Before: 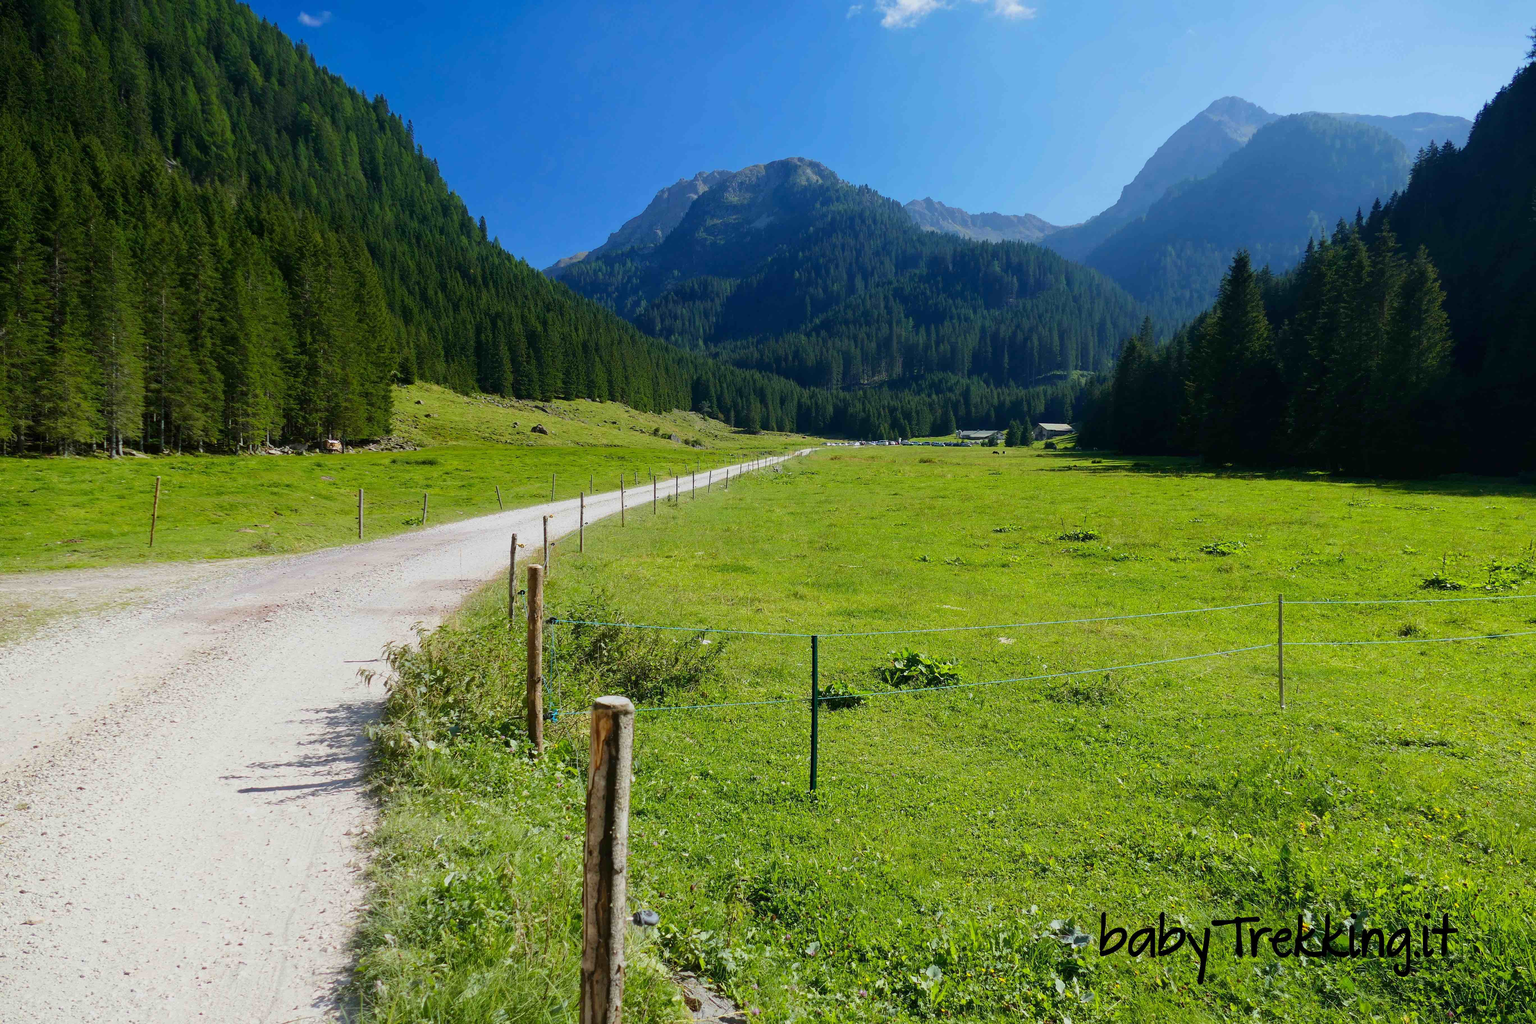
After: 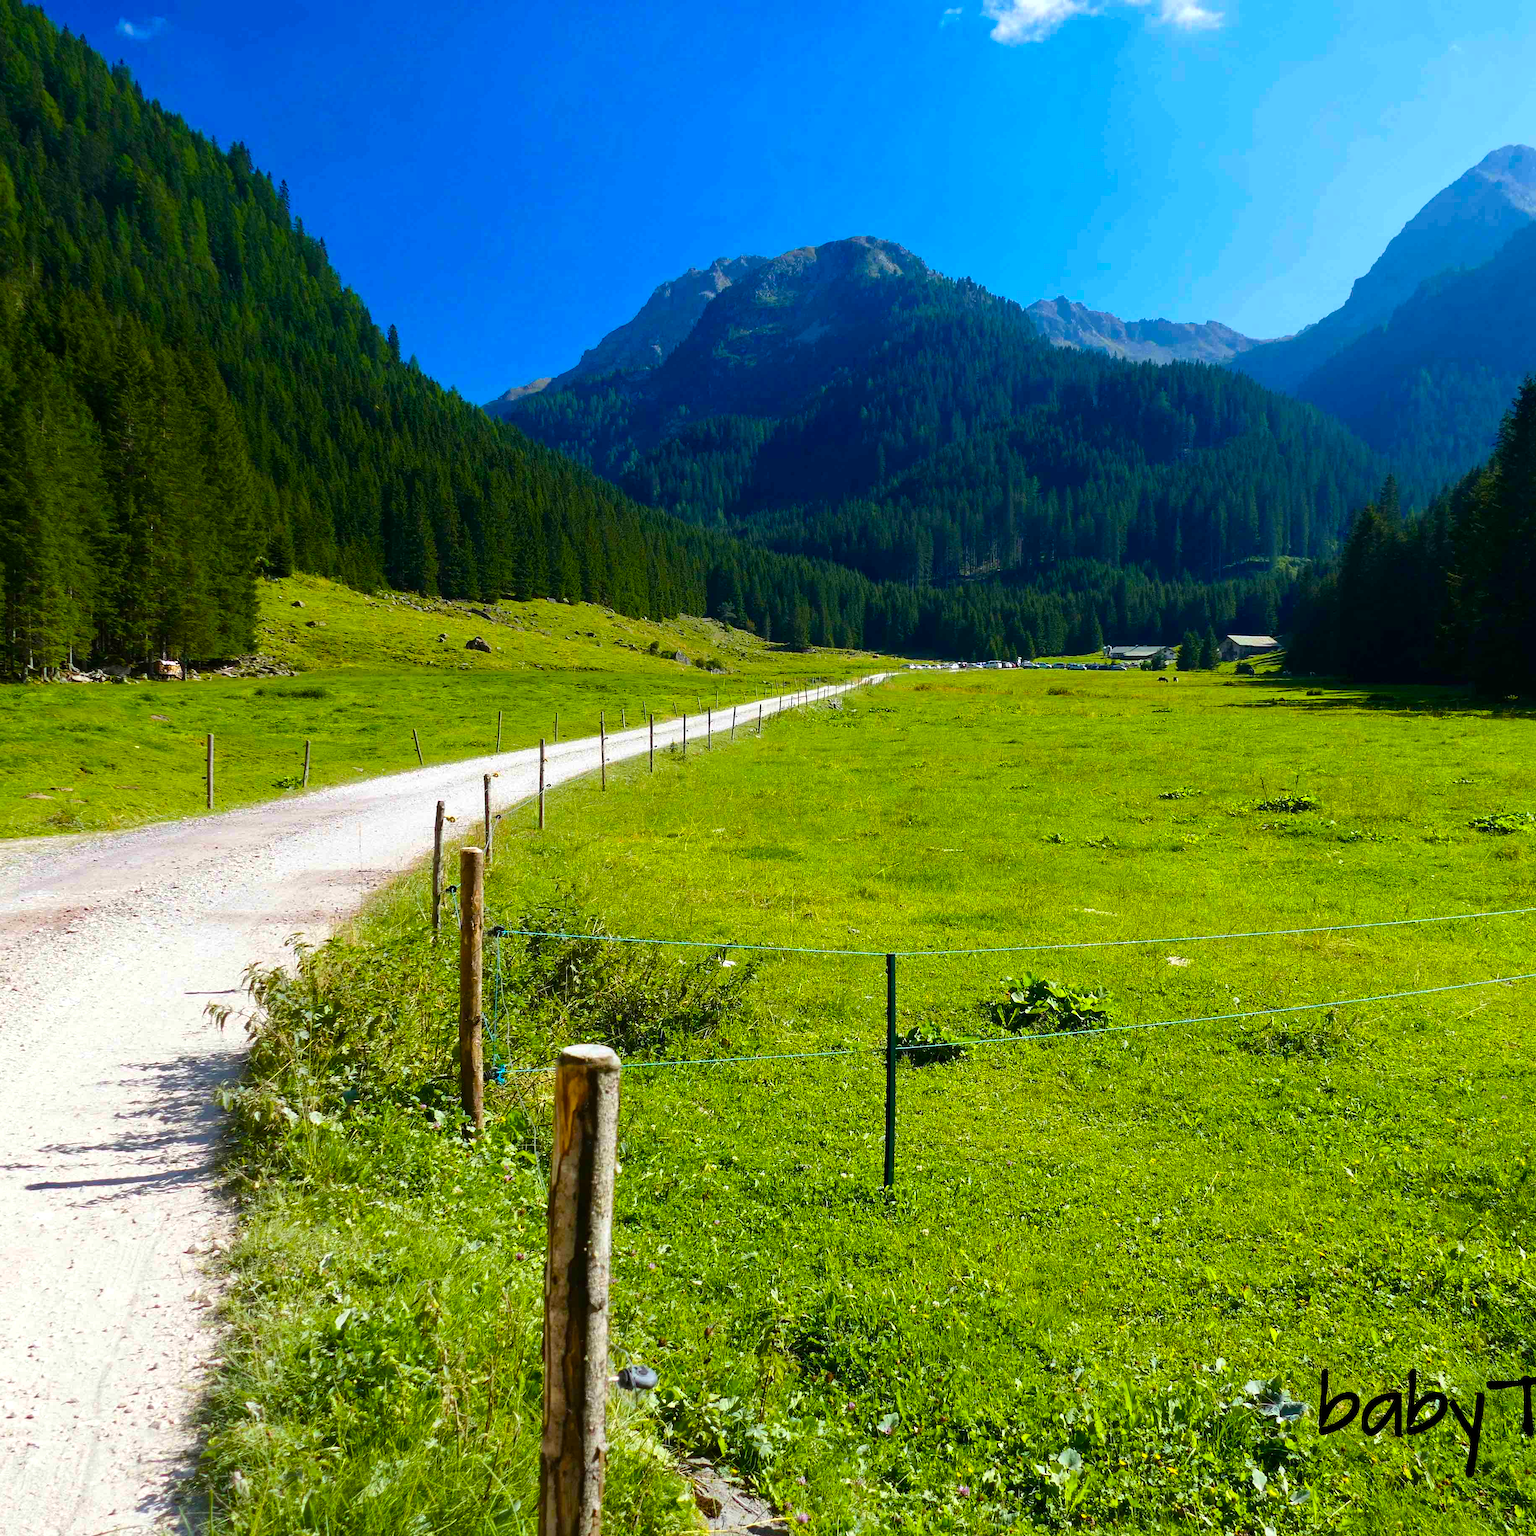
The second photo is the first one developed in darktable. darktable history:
crop and rotate: left 14.385%, right 18.948%
color balance rgb: linear chroma grading › global chroma 16.62%, perceptual saturation grading › highlights -8.63%, perceptual saturation grading › mid-tones 18.66%, perceptual saturation grading › shadows 28.49%, perceptual brilliance grading › highlights 14.22%, perceptual brilliance grading › shadows -18.96%, global vibrance 27.71%
